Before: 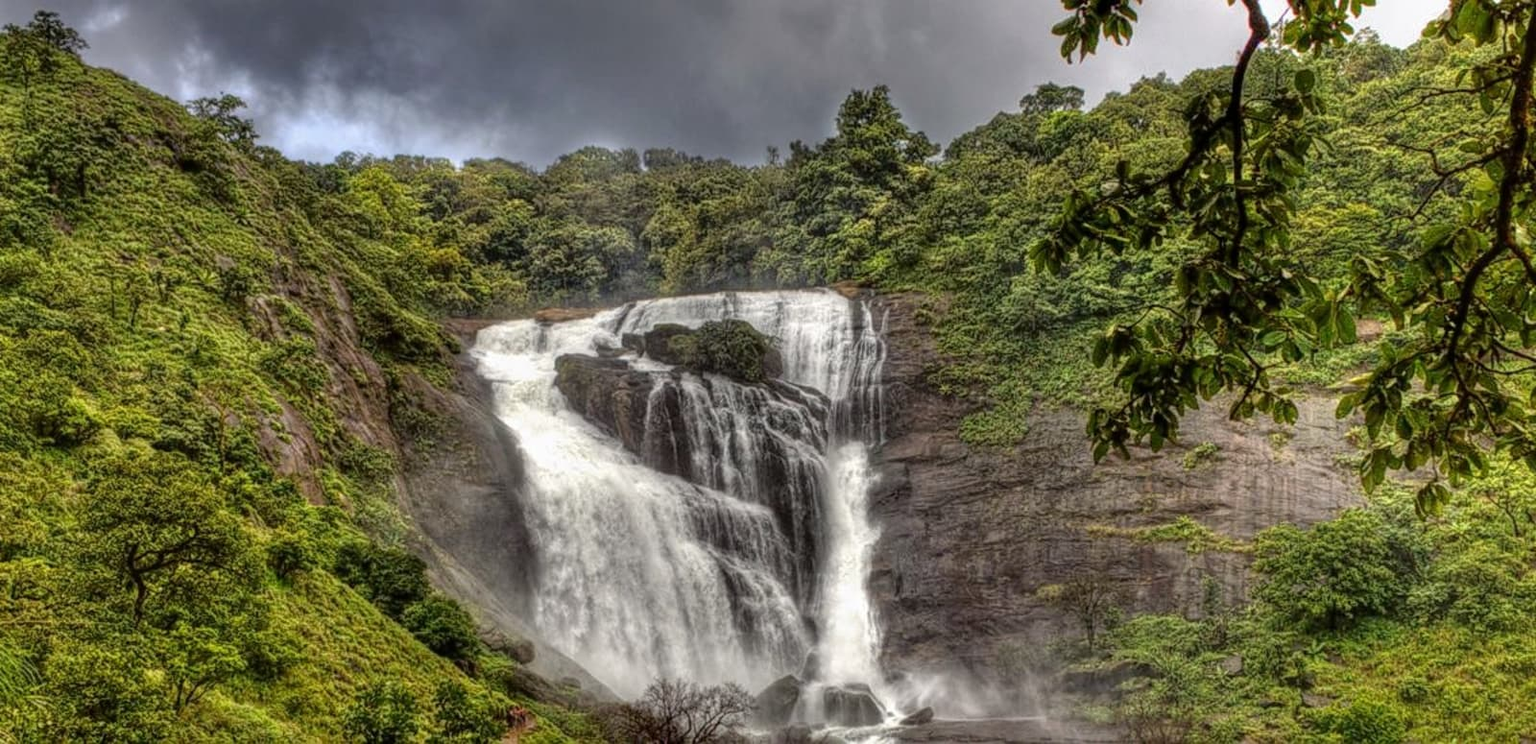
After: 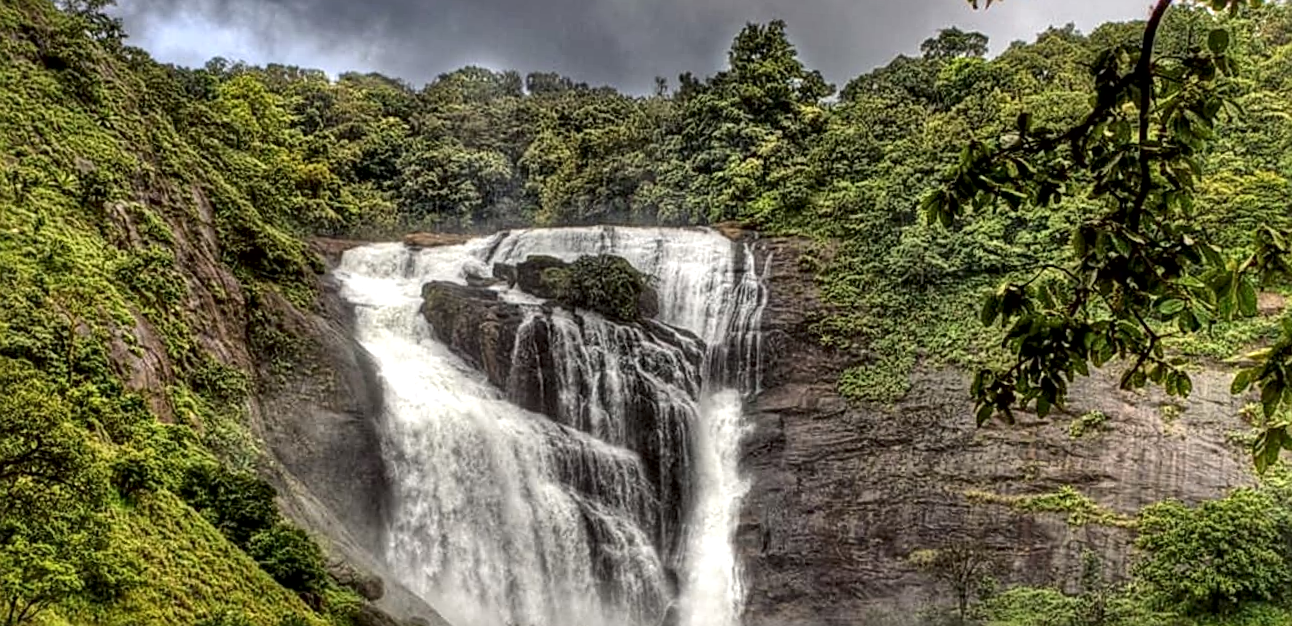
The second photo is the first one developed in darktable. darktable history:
sharpen: on, module defaults
local contrast: mode bilateral grid, contrast 25, coarseness 60, detail 151%, midtone range 0.2
crop and rotate: angle -3.27°, left 5.211%, top 5.211%, right 4.607%, bottom 4.607%
